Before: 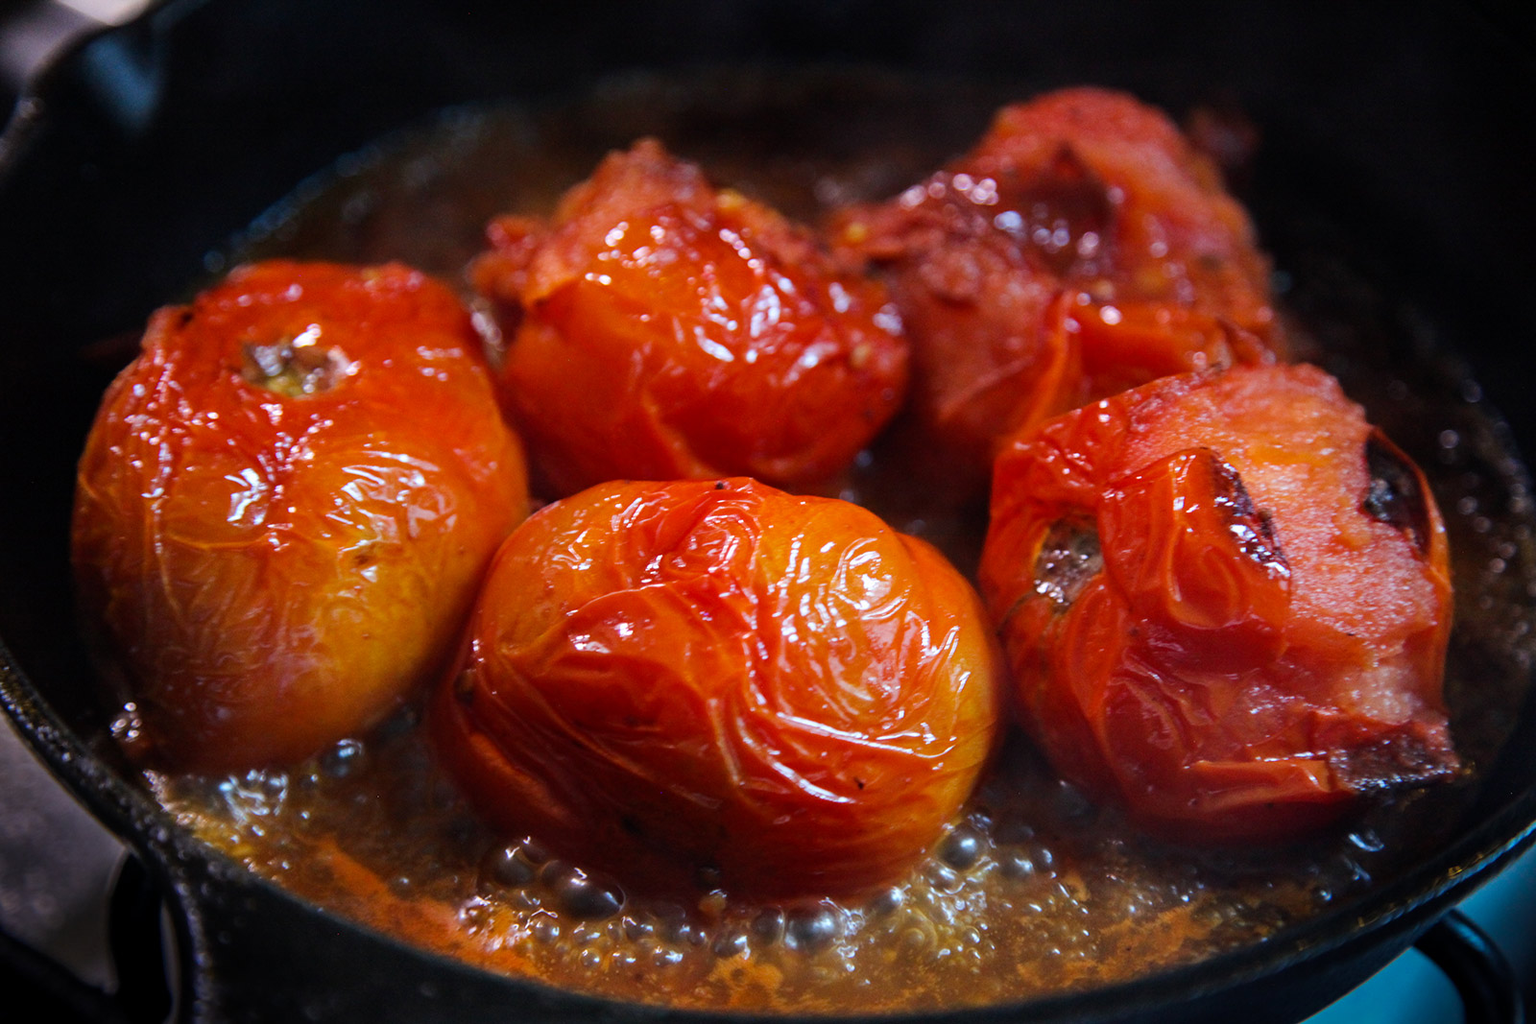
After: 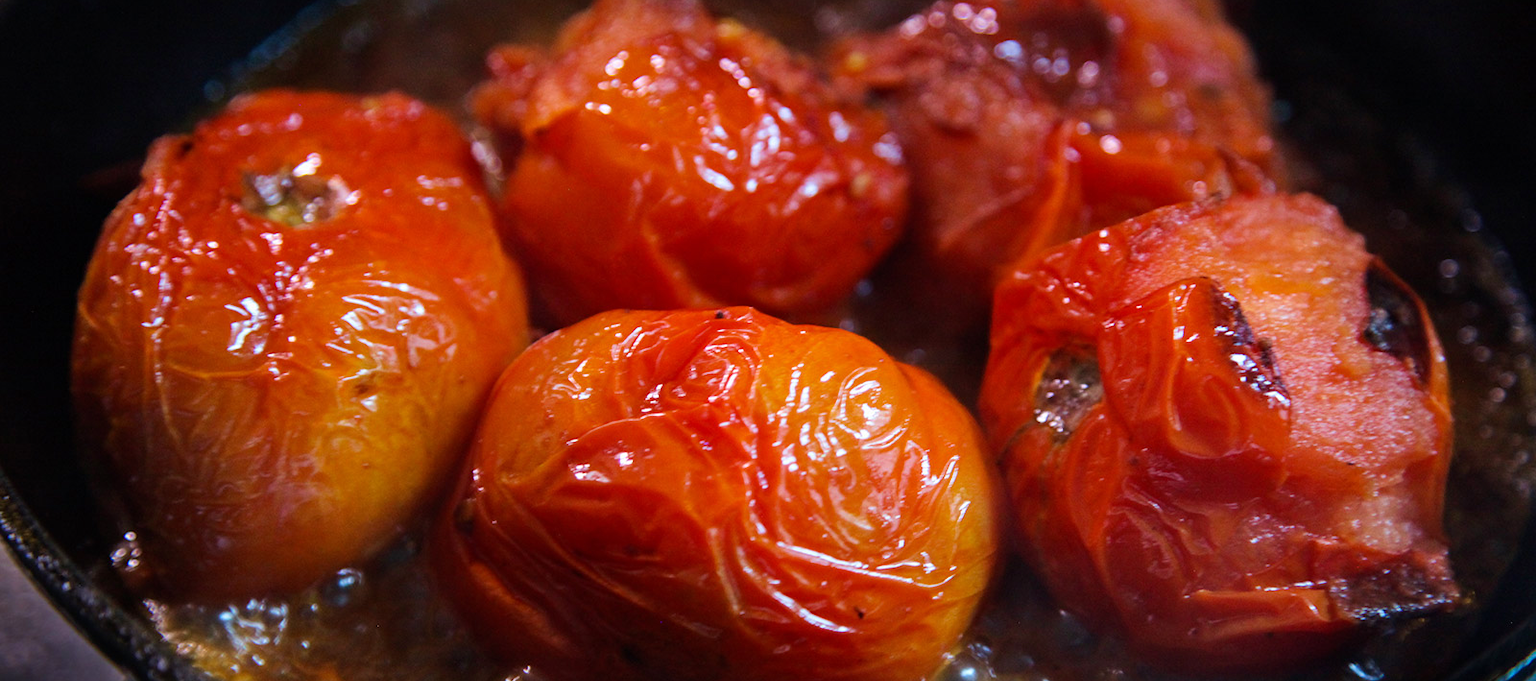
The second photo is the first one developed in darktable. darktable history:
crop: top 16.727%, bottom 16.727%
velvia: on, module defaults
